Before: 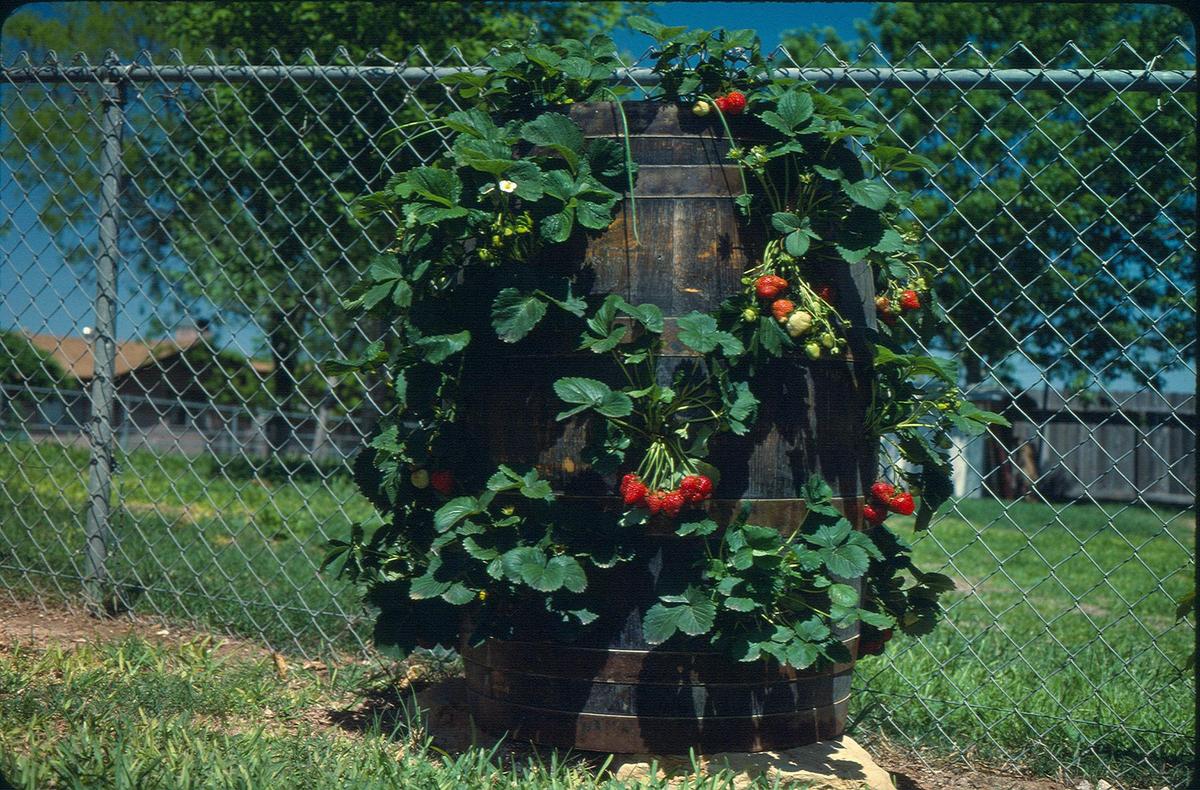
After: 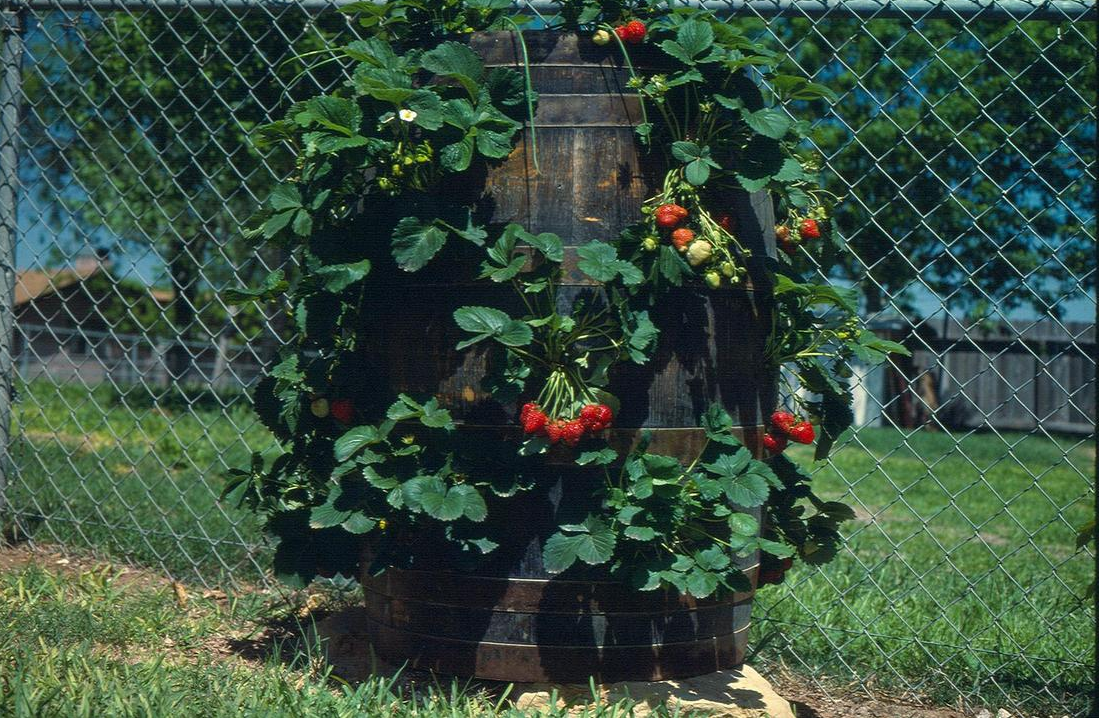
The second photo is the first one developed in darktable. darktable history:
crop and rotate: left 8.393%, top 9.074%
